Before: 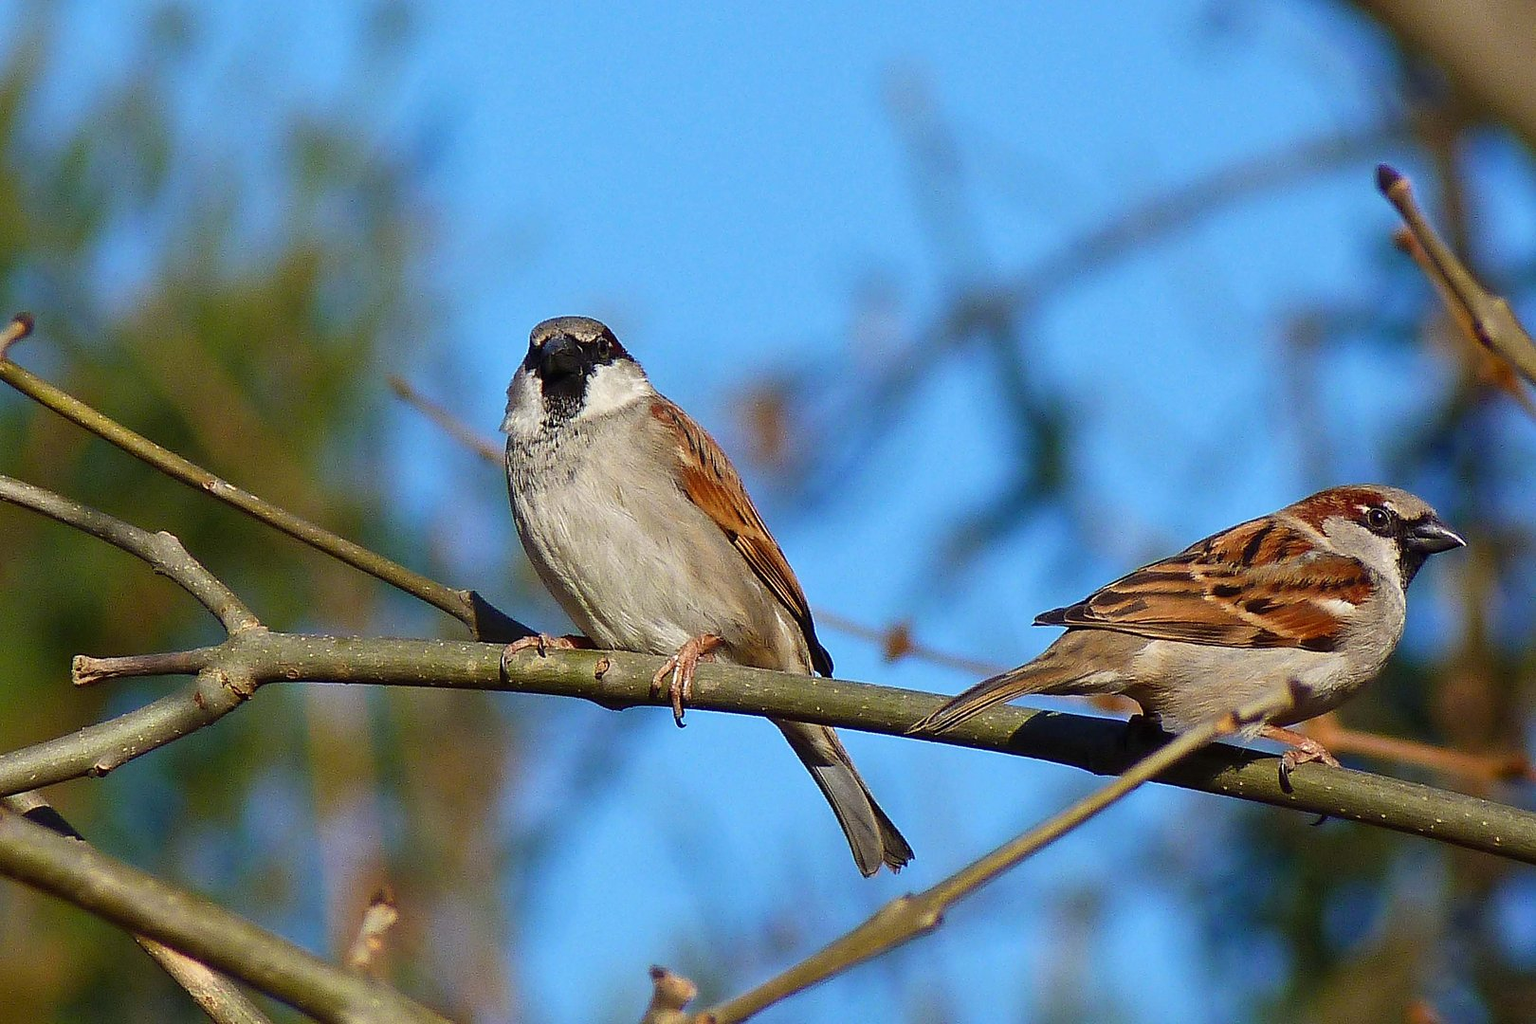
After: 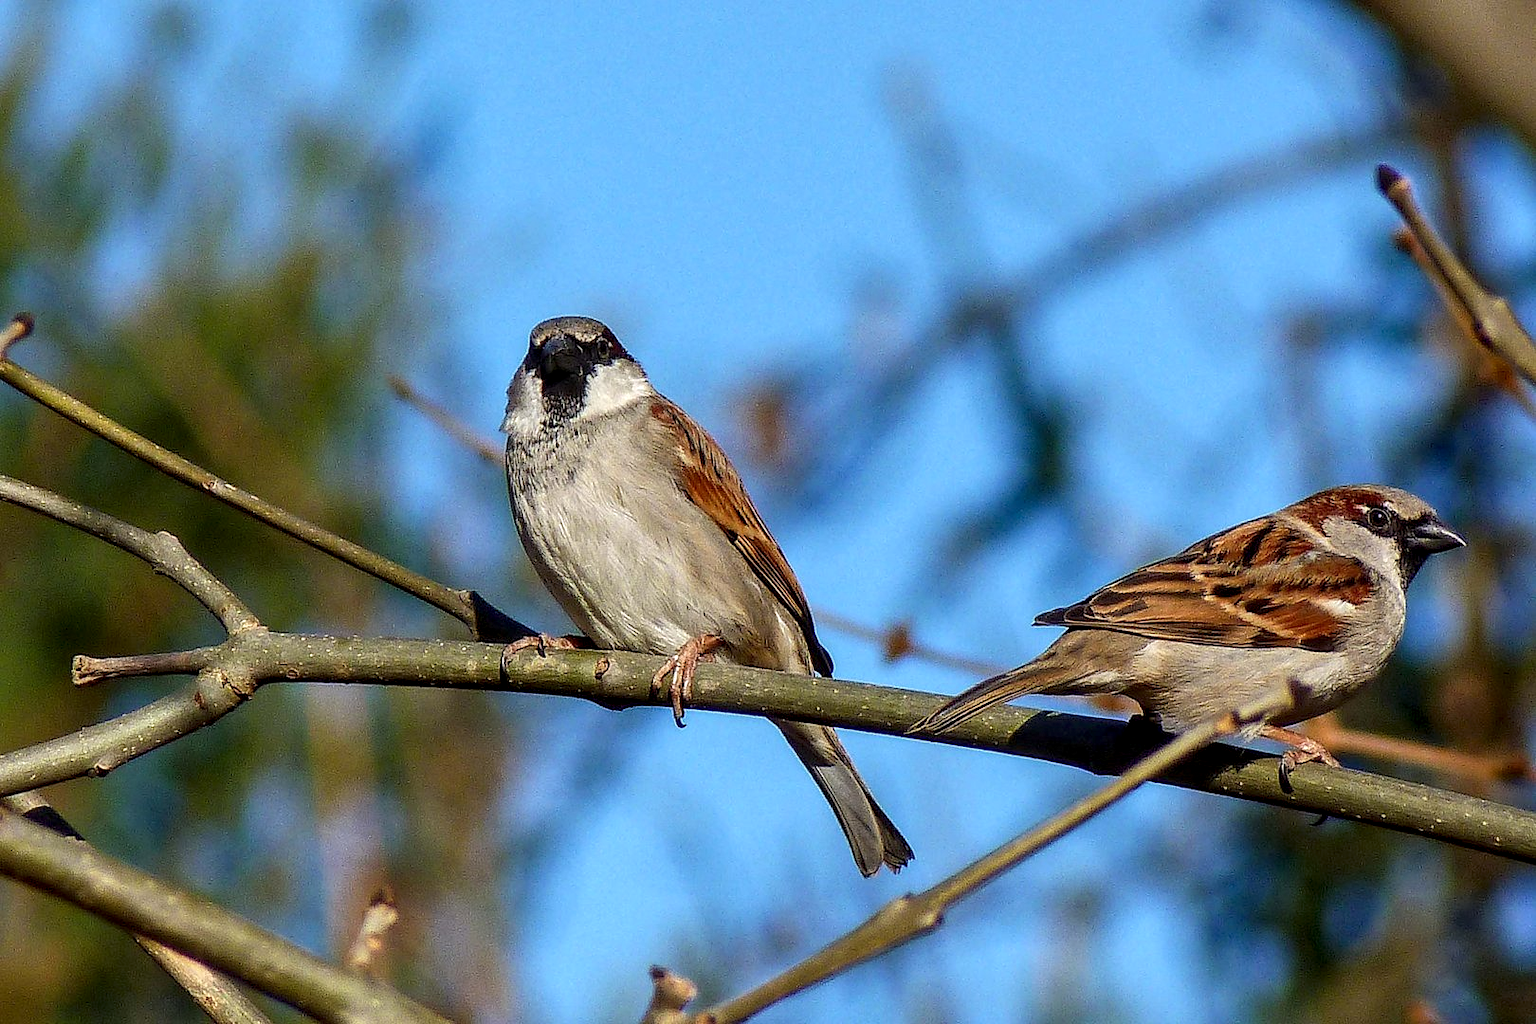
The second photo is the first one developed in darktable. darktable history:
tone equalizer: edges refinement/feathering 500, mask exposure compensation -1.57 EV, preserve details no
local contrast: highlights 58%, detail 146%
